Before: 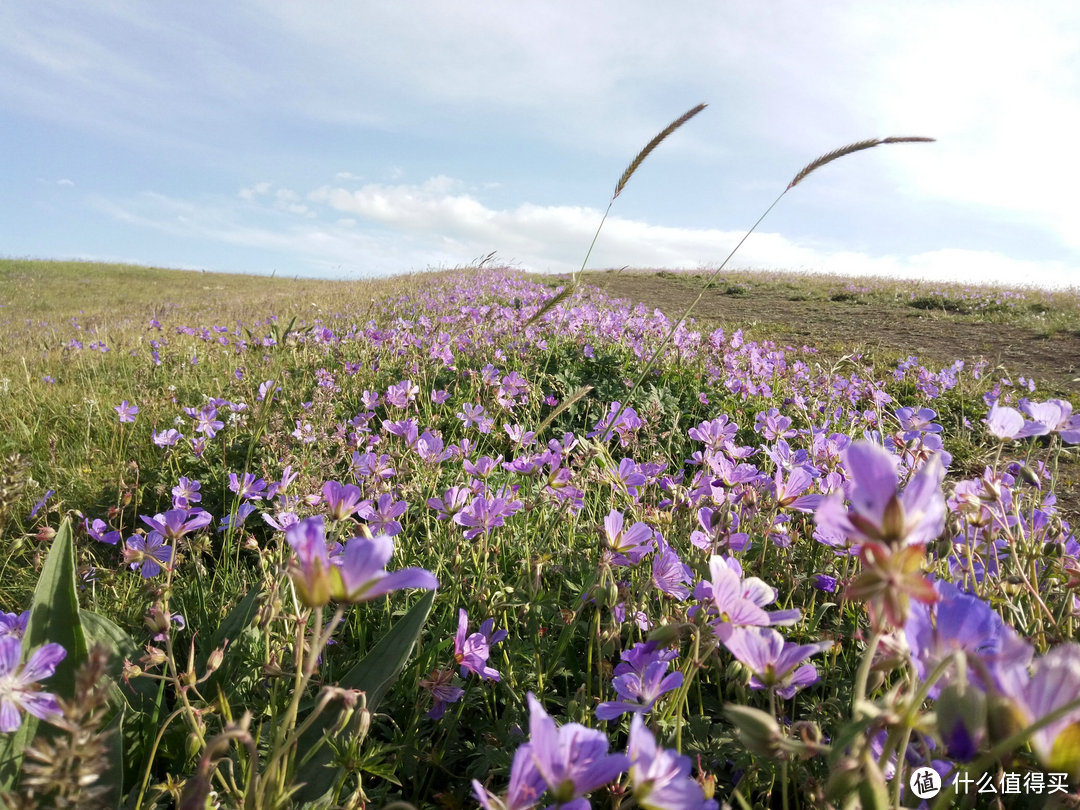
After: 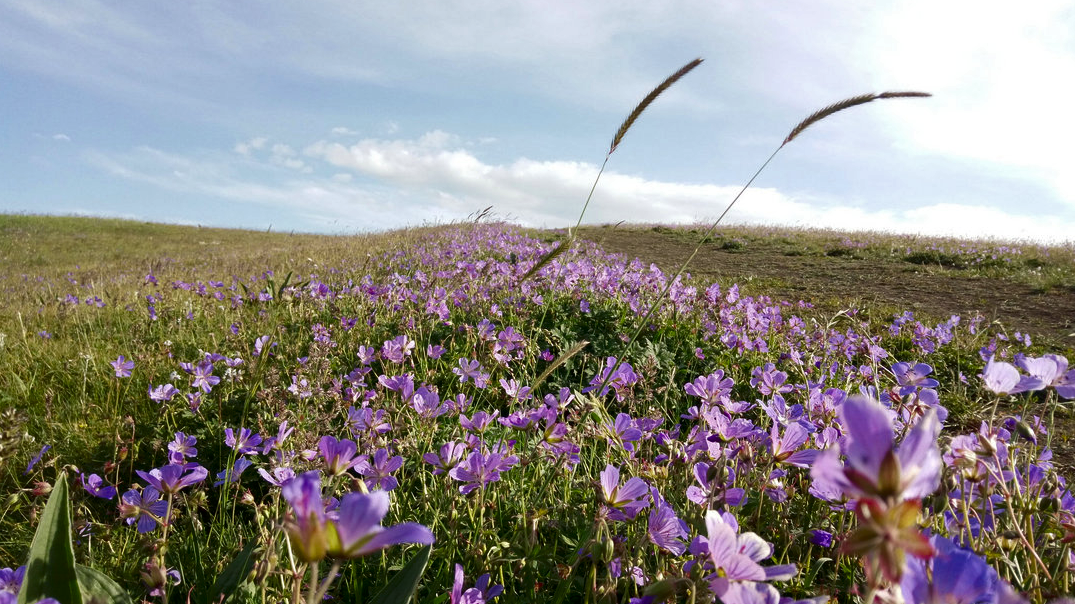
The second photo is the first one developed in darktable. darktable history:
crop: left 0.39%, top 5.561%, bottom 19.848%
contrast brightness saturation: brightness -0.205, saturation 0.079
